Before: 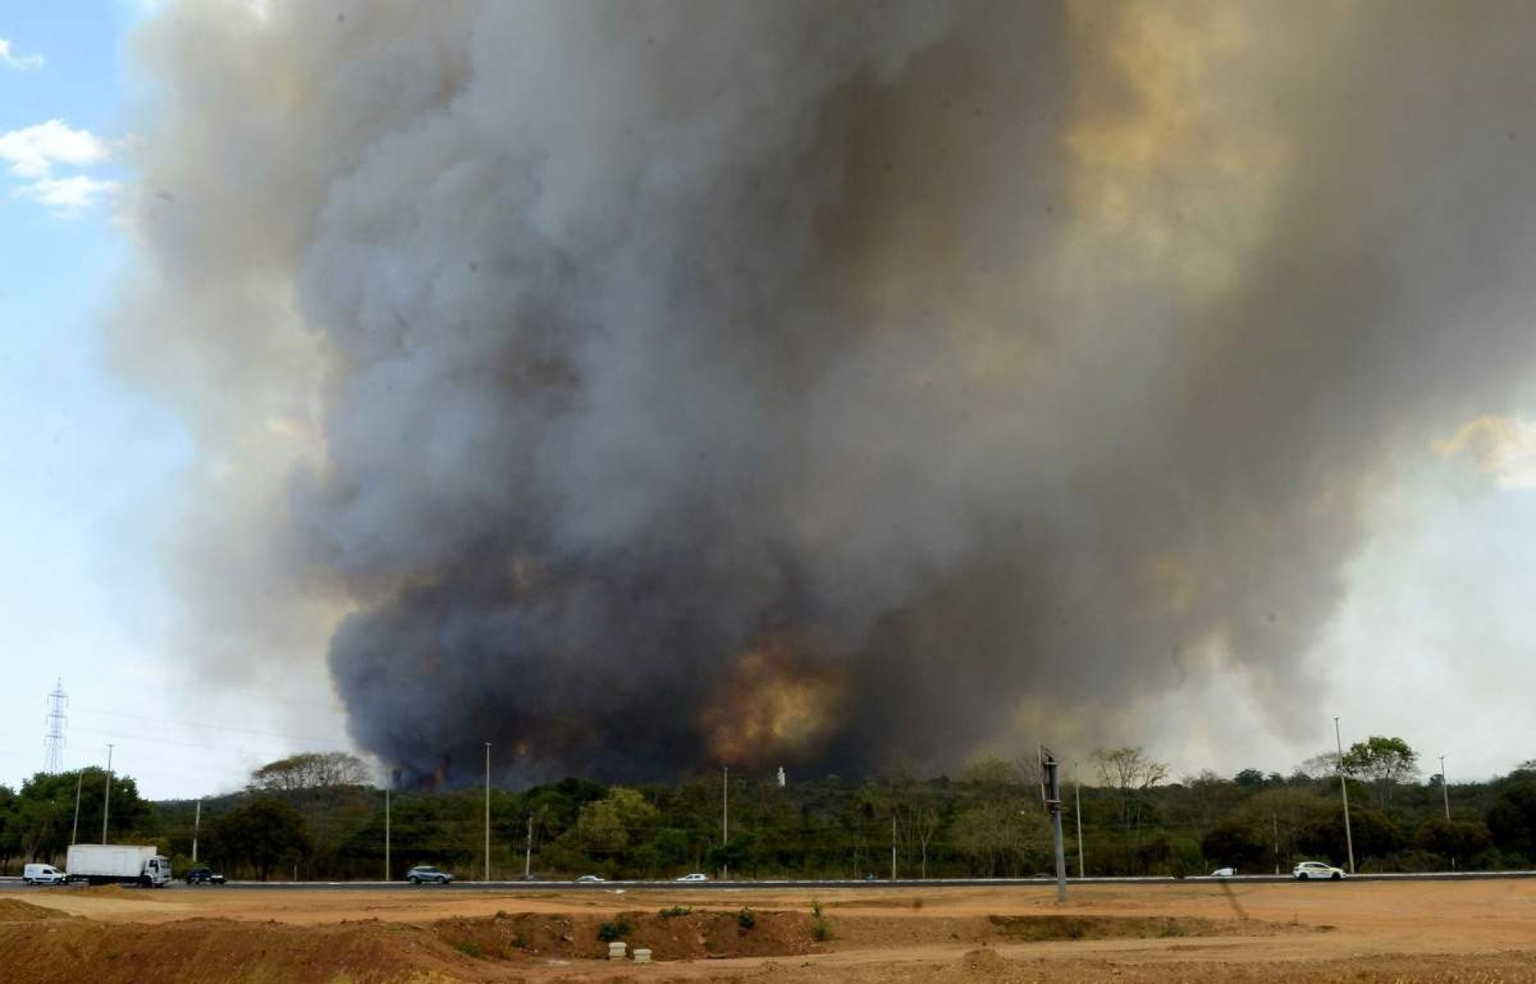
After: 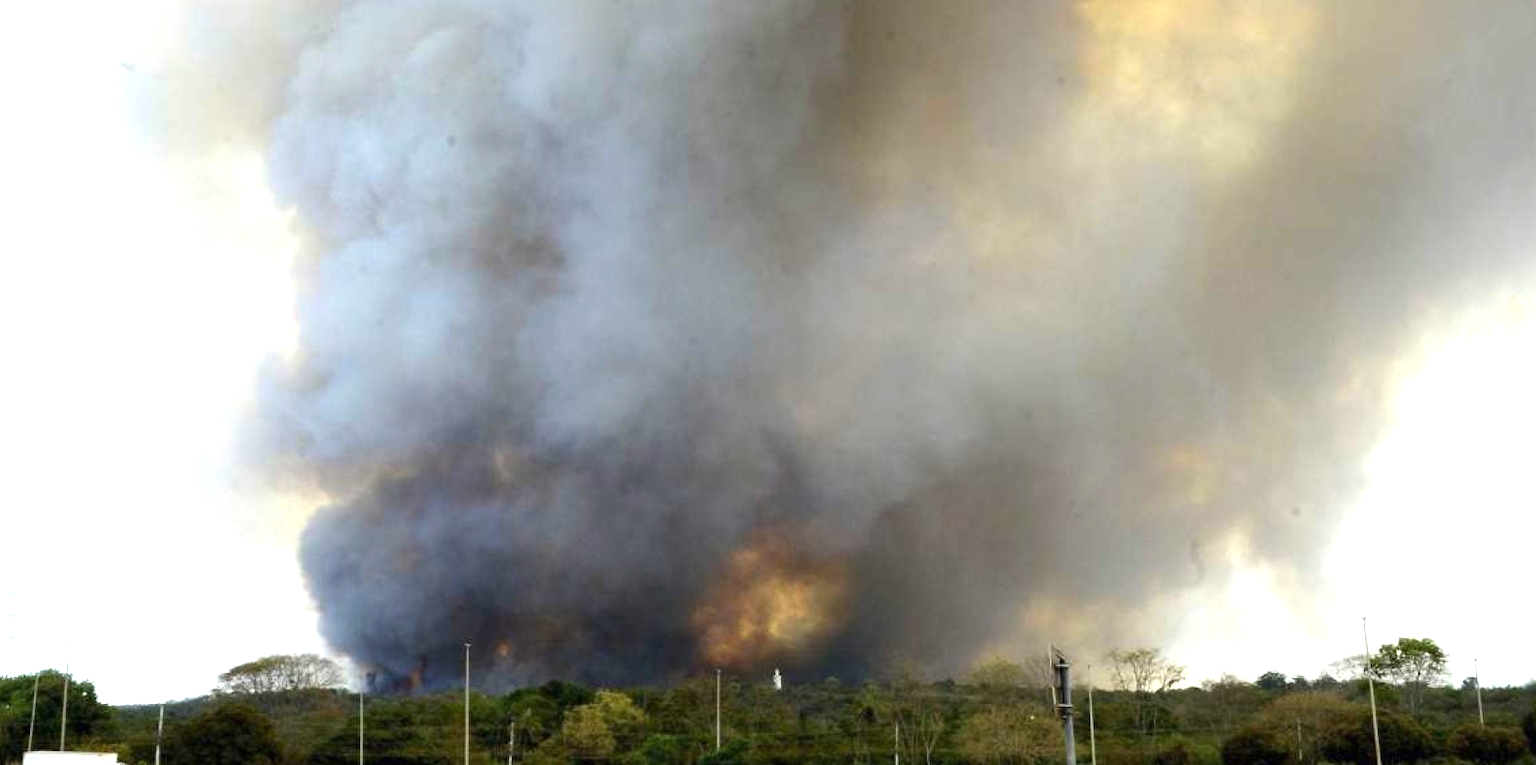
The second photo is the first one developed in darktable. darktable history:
exposure: black level correction 0, exposure 1.2 EV, compensate highlight preservation false
crop and rotate: left 2.995%, top 13.615%, right 2.366%, bottom 12.716%
